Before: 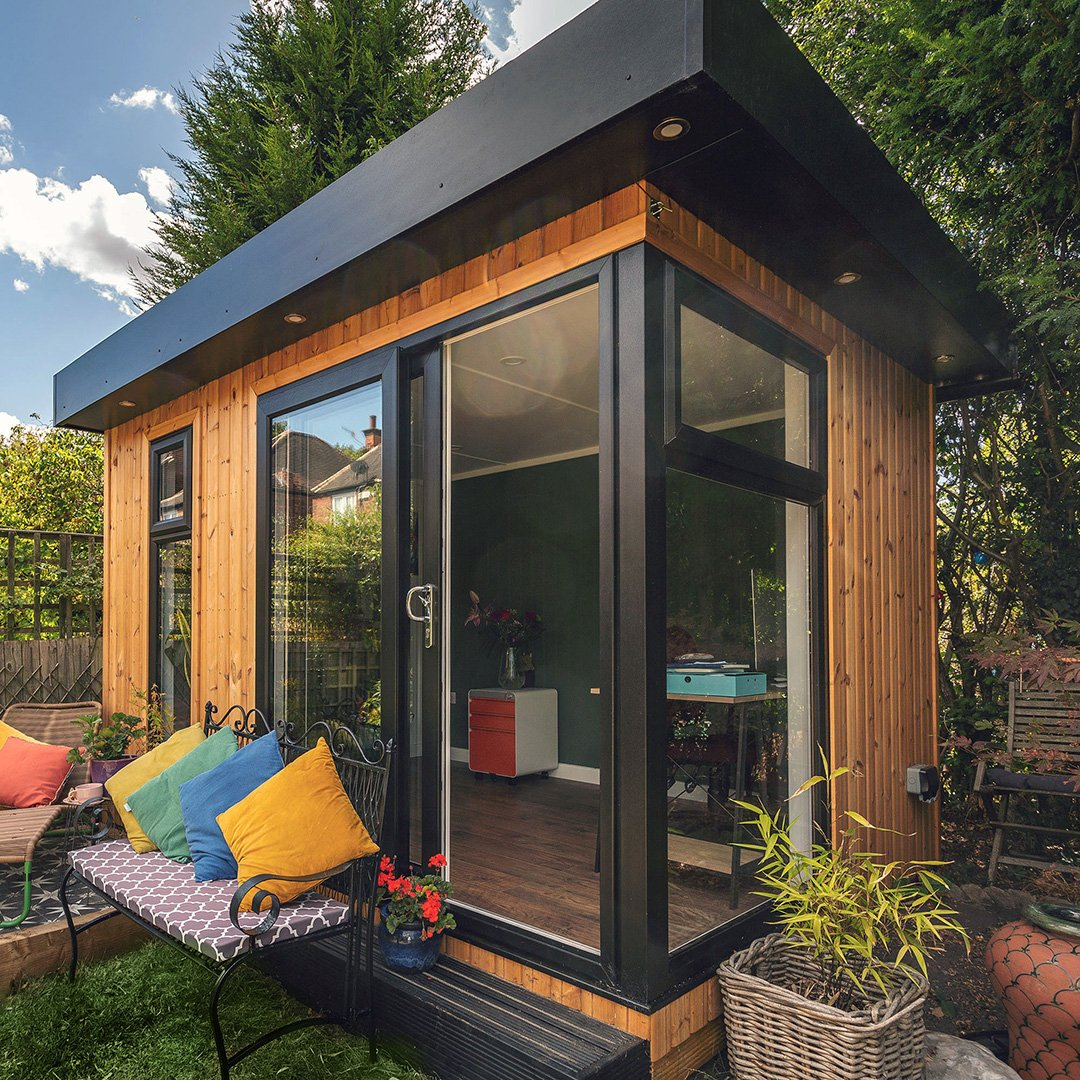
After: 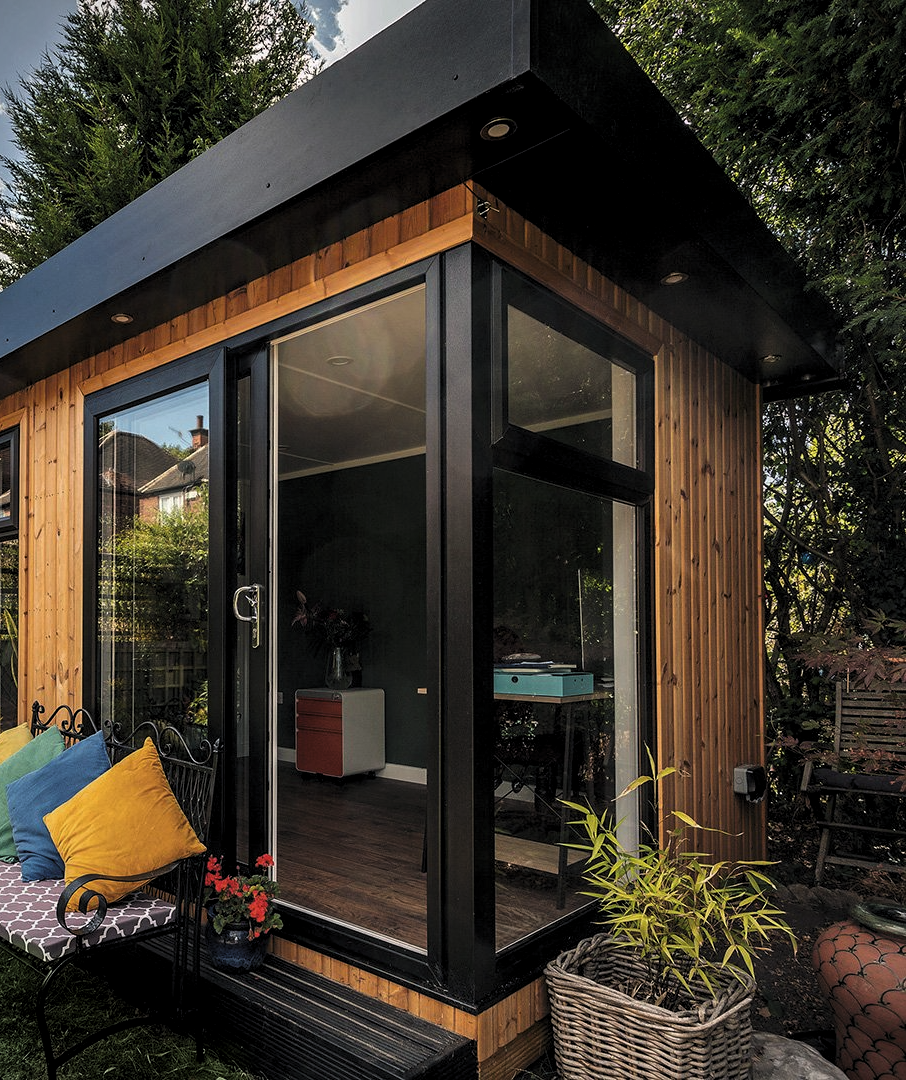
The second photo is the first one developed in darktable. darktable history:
crop: left 16.034%
vignetting: fall-off start 100.54%
levels: levels [0.116, 0.574, 1]
